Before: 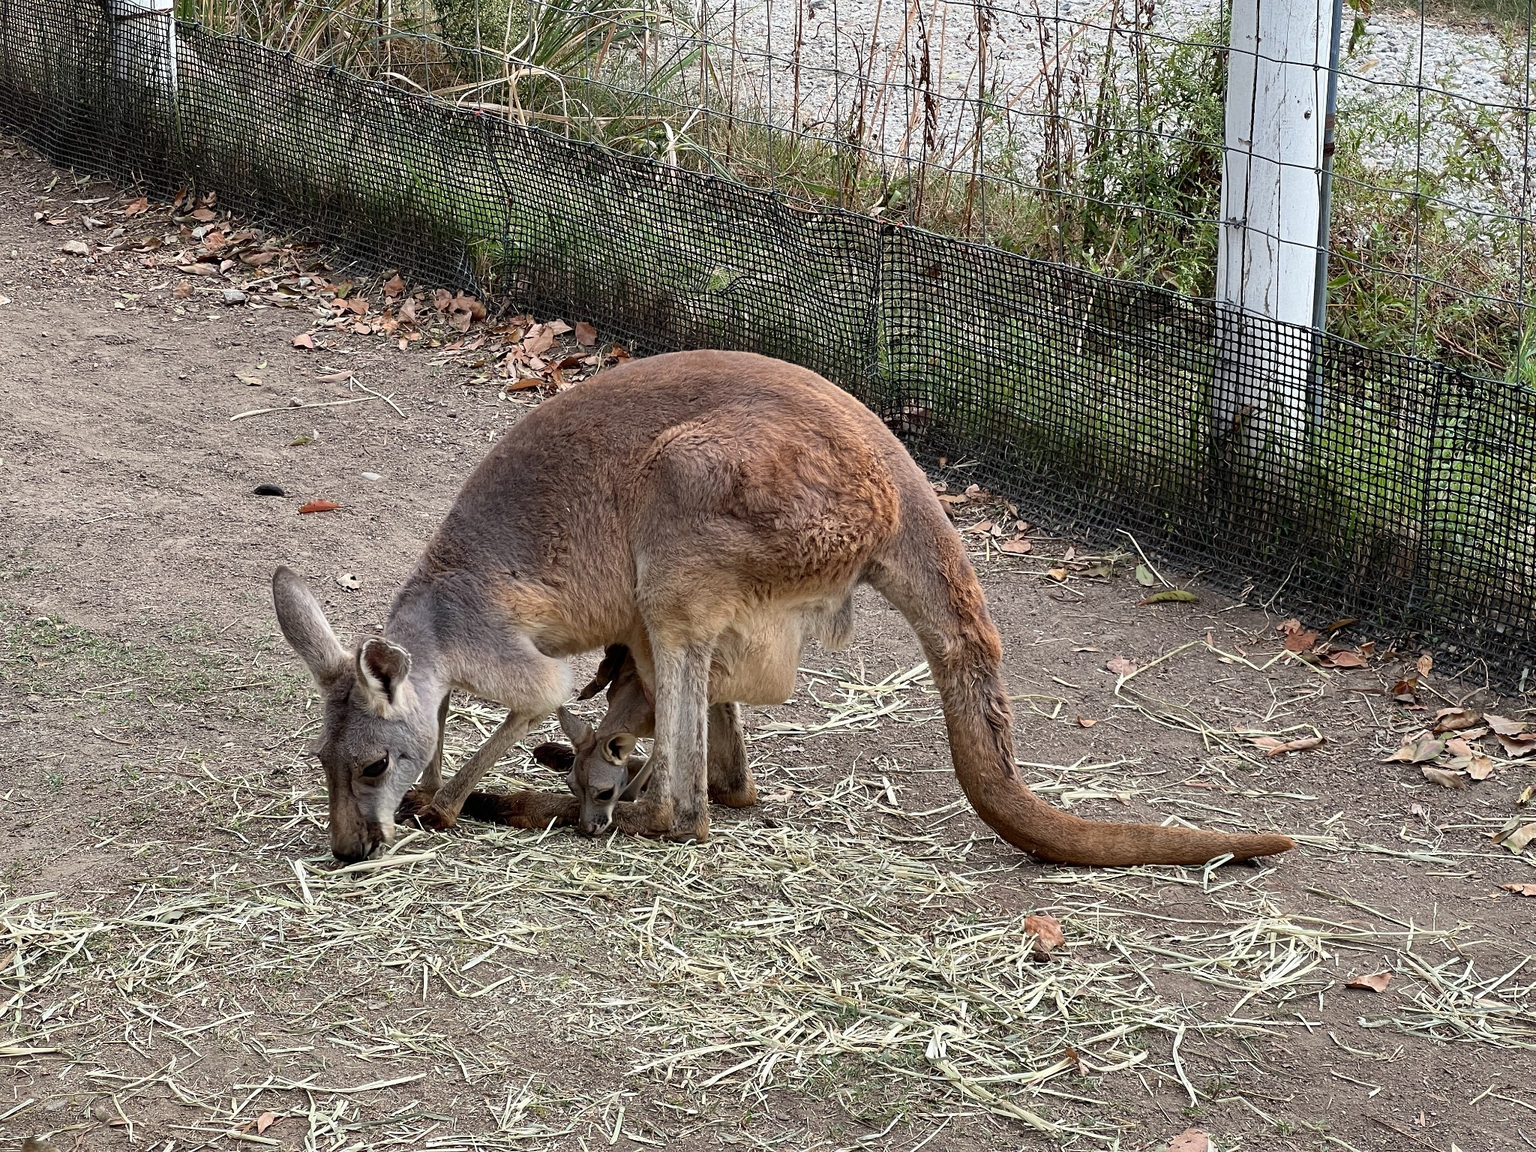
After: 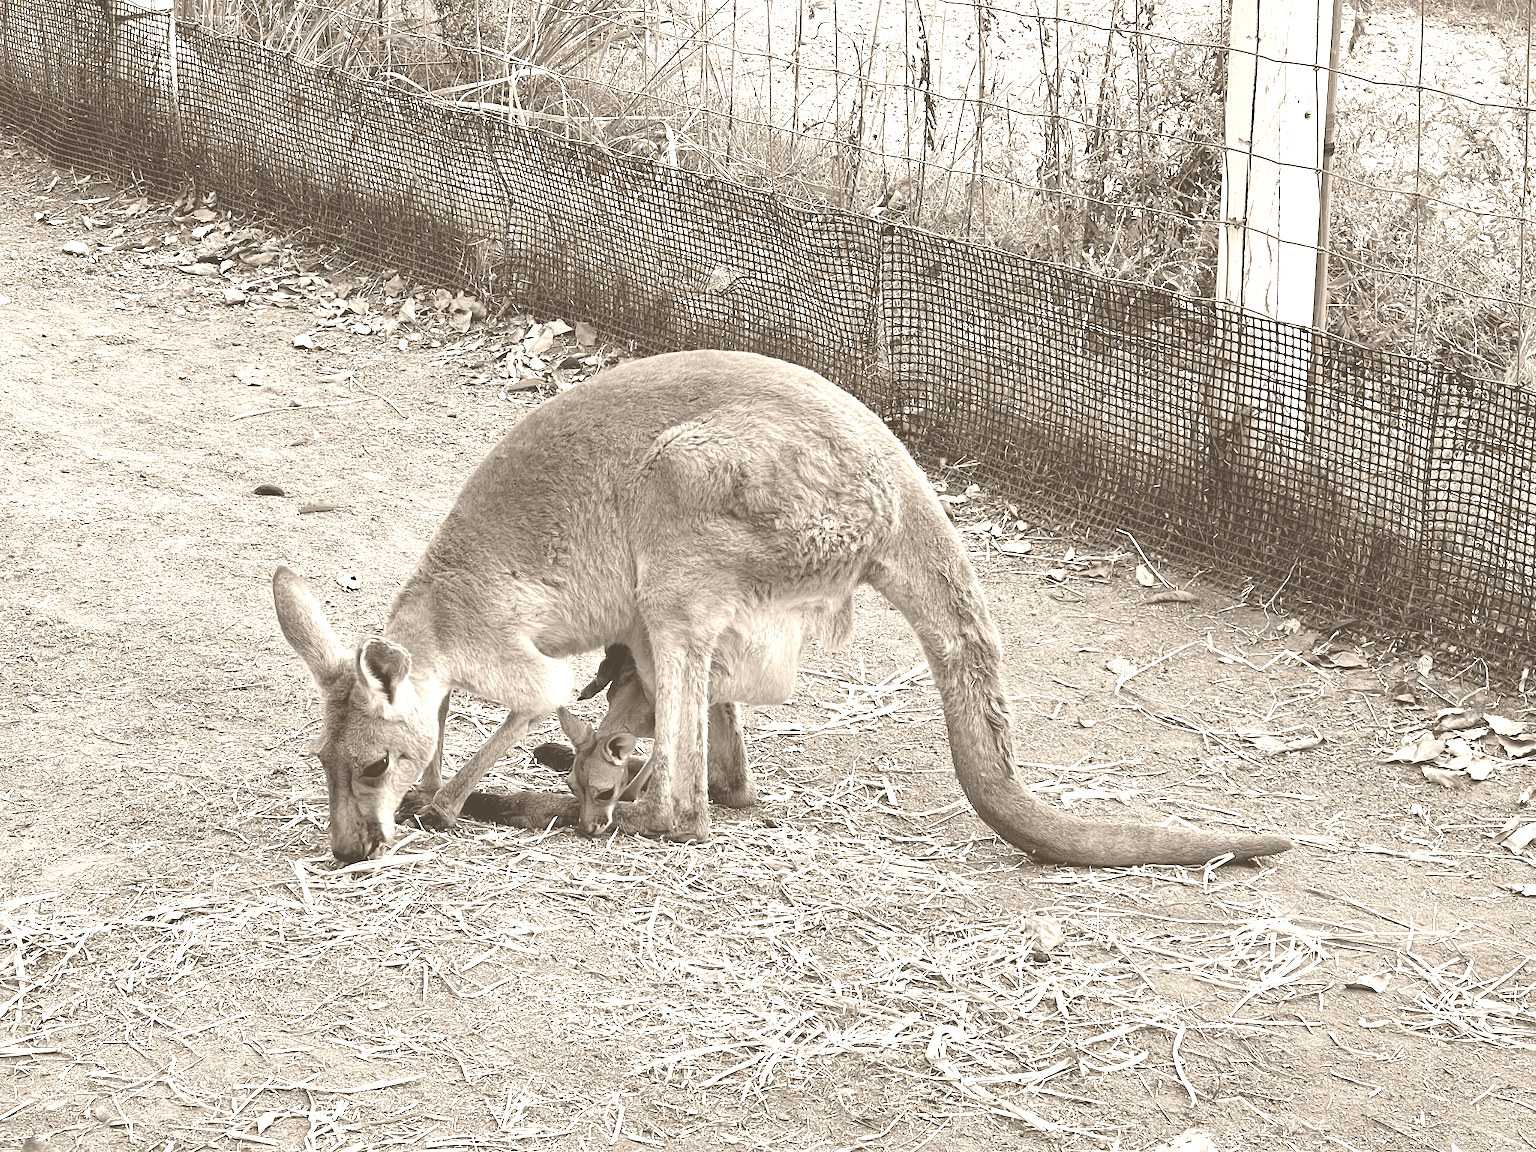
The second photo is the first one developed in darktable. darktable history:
sharpen: radius 5.325, amount 0.312, threshold 26.433
colorize: hue 34.49°, saturation 35.33%, source mix 100%, version 1
